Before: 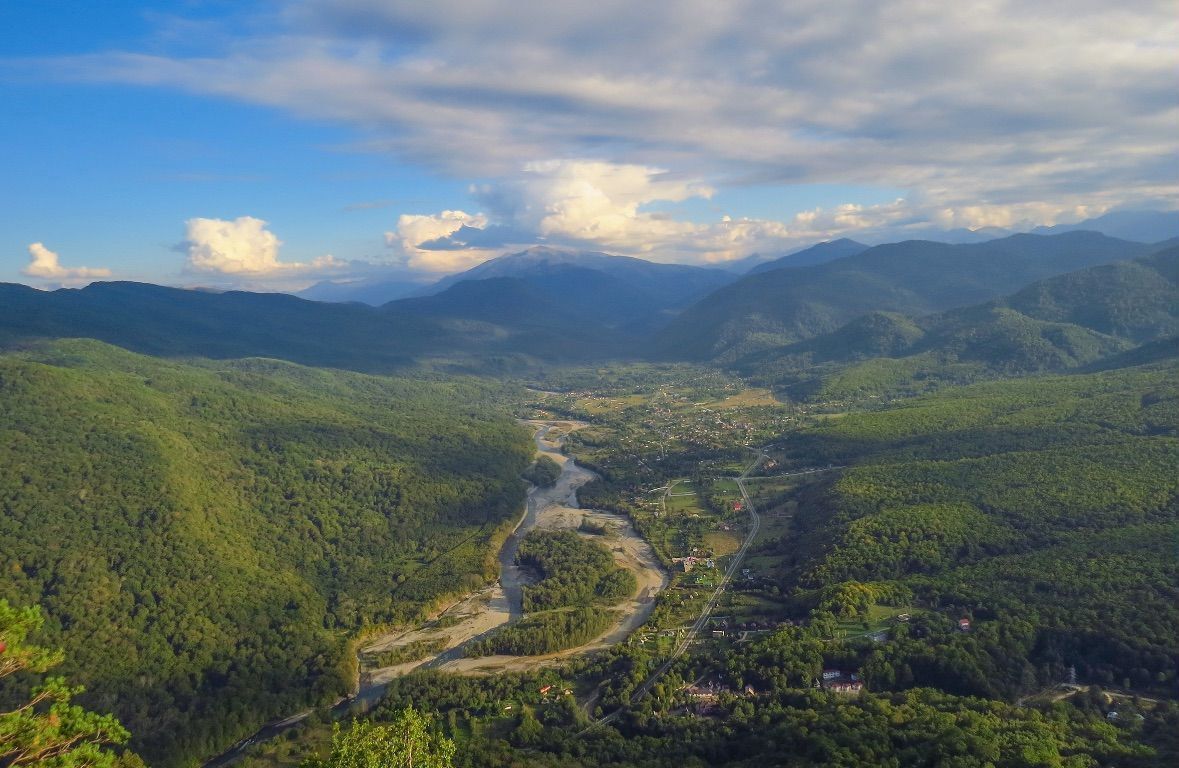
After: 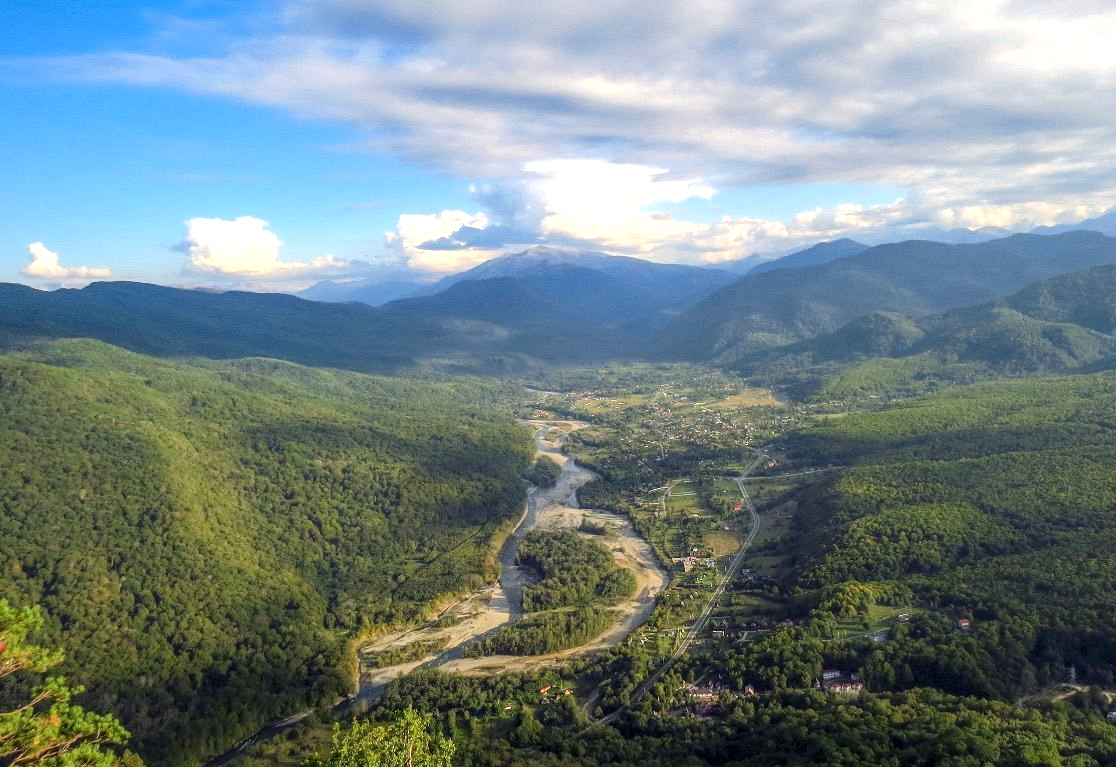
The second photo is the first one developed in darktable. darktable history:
crop and rotate: right 5.303%
local contrast: on, module defaults
tone equalizer: -8 EV -0.747 EV, -7 EV -0.712 EV, -6 EV -0.581 EV, -5 EV -0.381 EV, -3 EV 0.397 EV, -2 EV 0.6 EV, -1 EV 0.686 EV, +0 EV 0.729 EV, mask exposure compensation -0.503 EV
